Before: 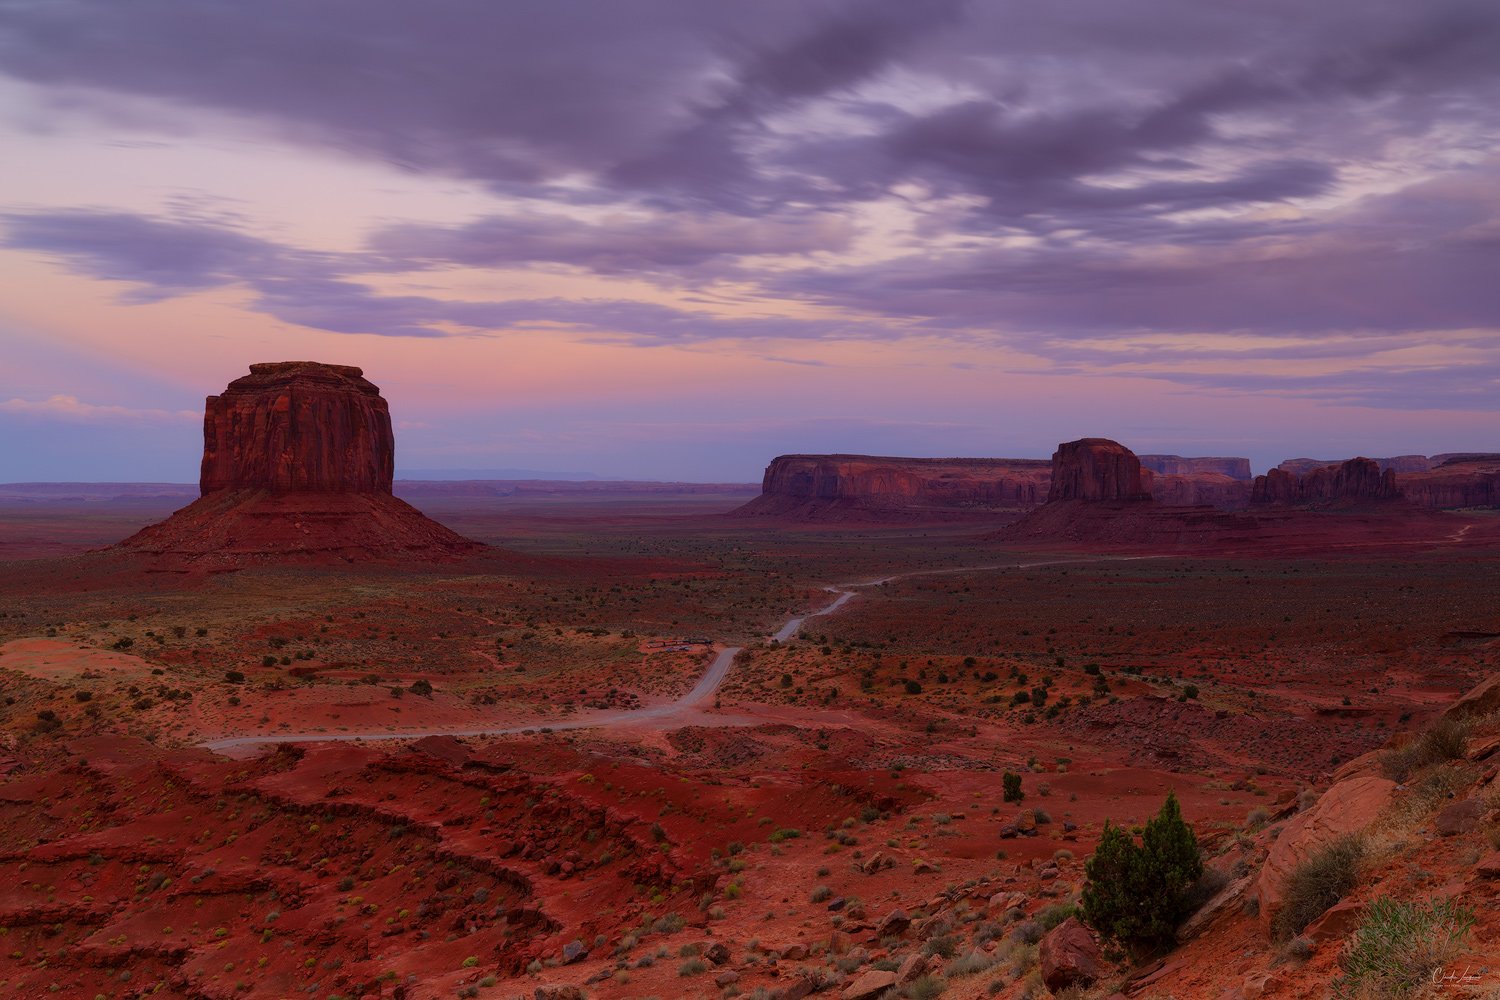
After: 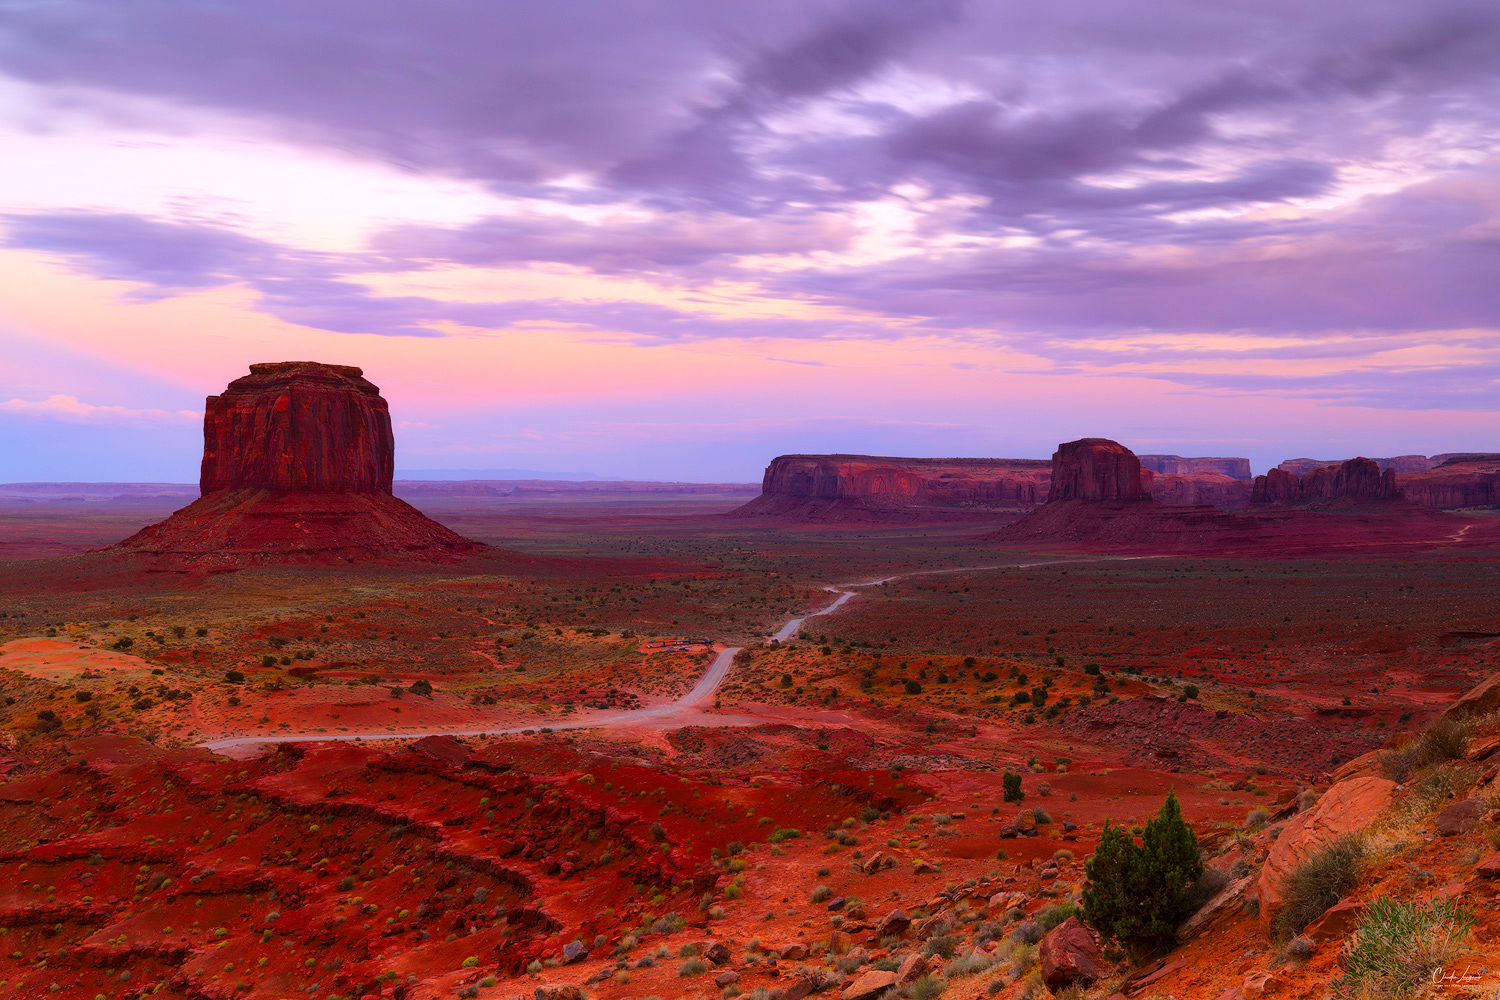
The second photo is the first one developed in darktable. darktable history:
color balance rgb: shadows lift › luminance -4.947%, shadows lift › chroma 1.226%, shadows lift › hue 218.85°, perceptual saturation grading › global saturation 29.541%, perceptual brilliance grading › highlights 5.993%, perceptual brilliance grading › mid-tones 16.872%, perceptual brilliance grading › shadows -5.372%
exposure: black level correction 0, exposure 0.704 EV, compensate highlight preservation false
